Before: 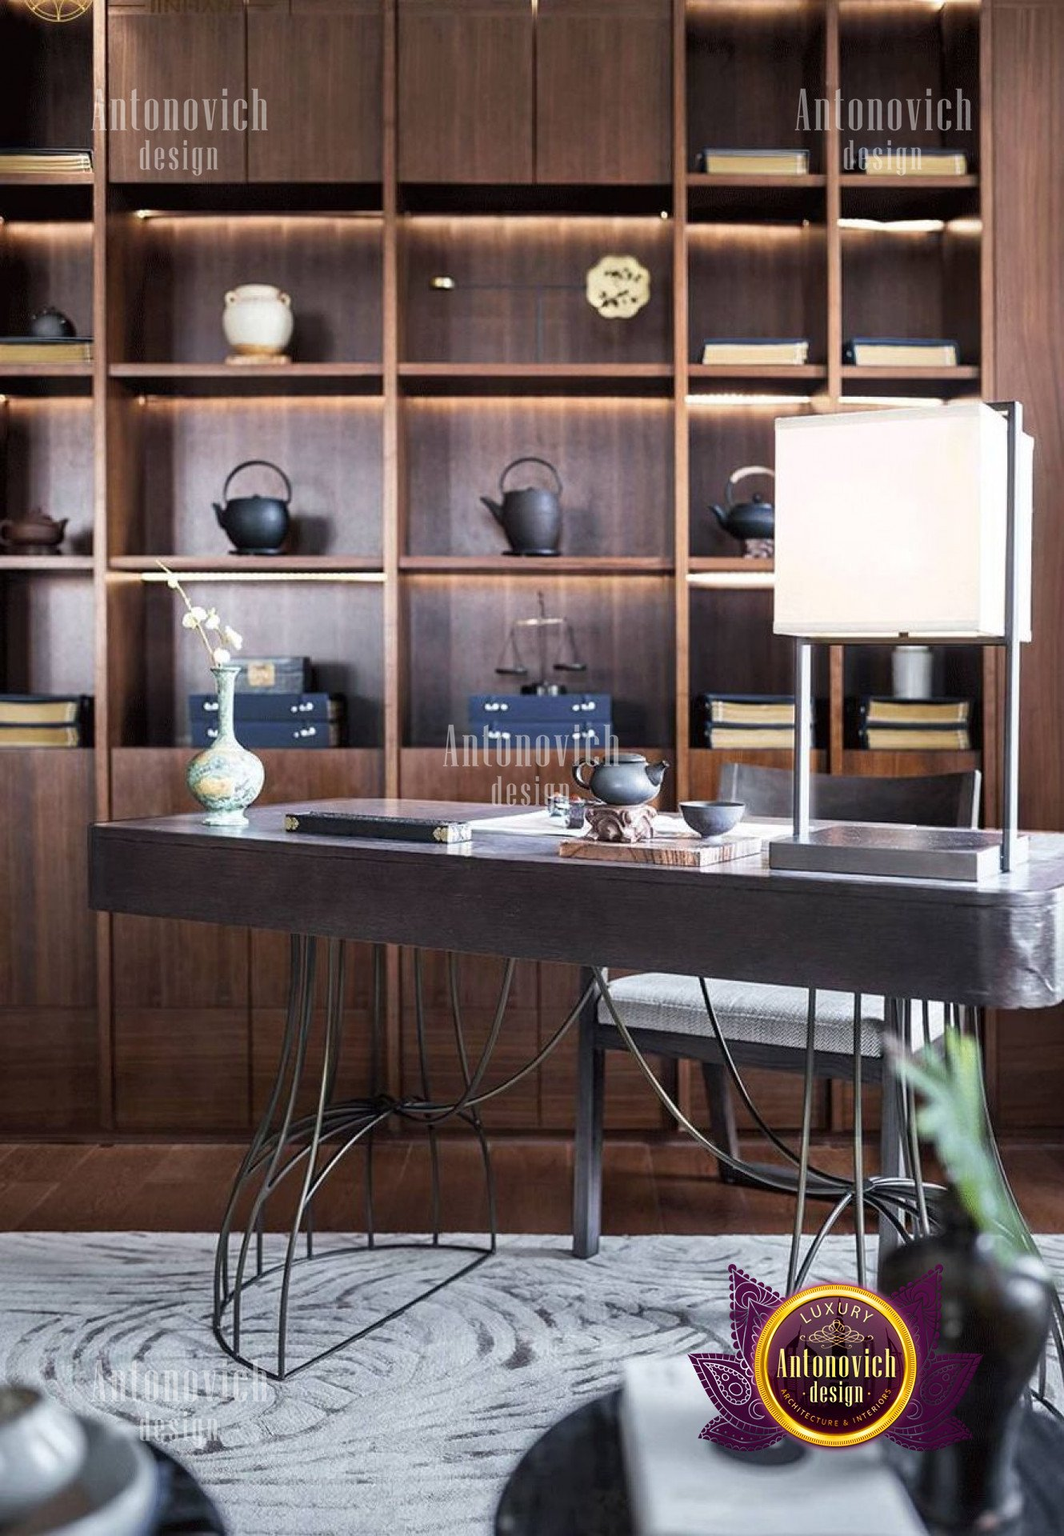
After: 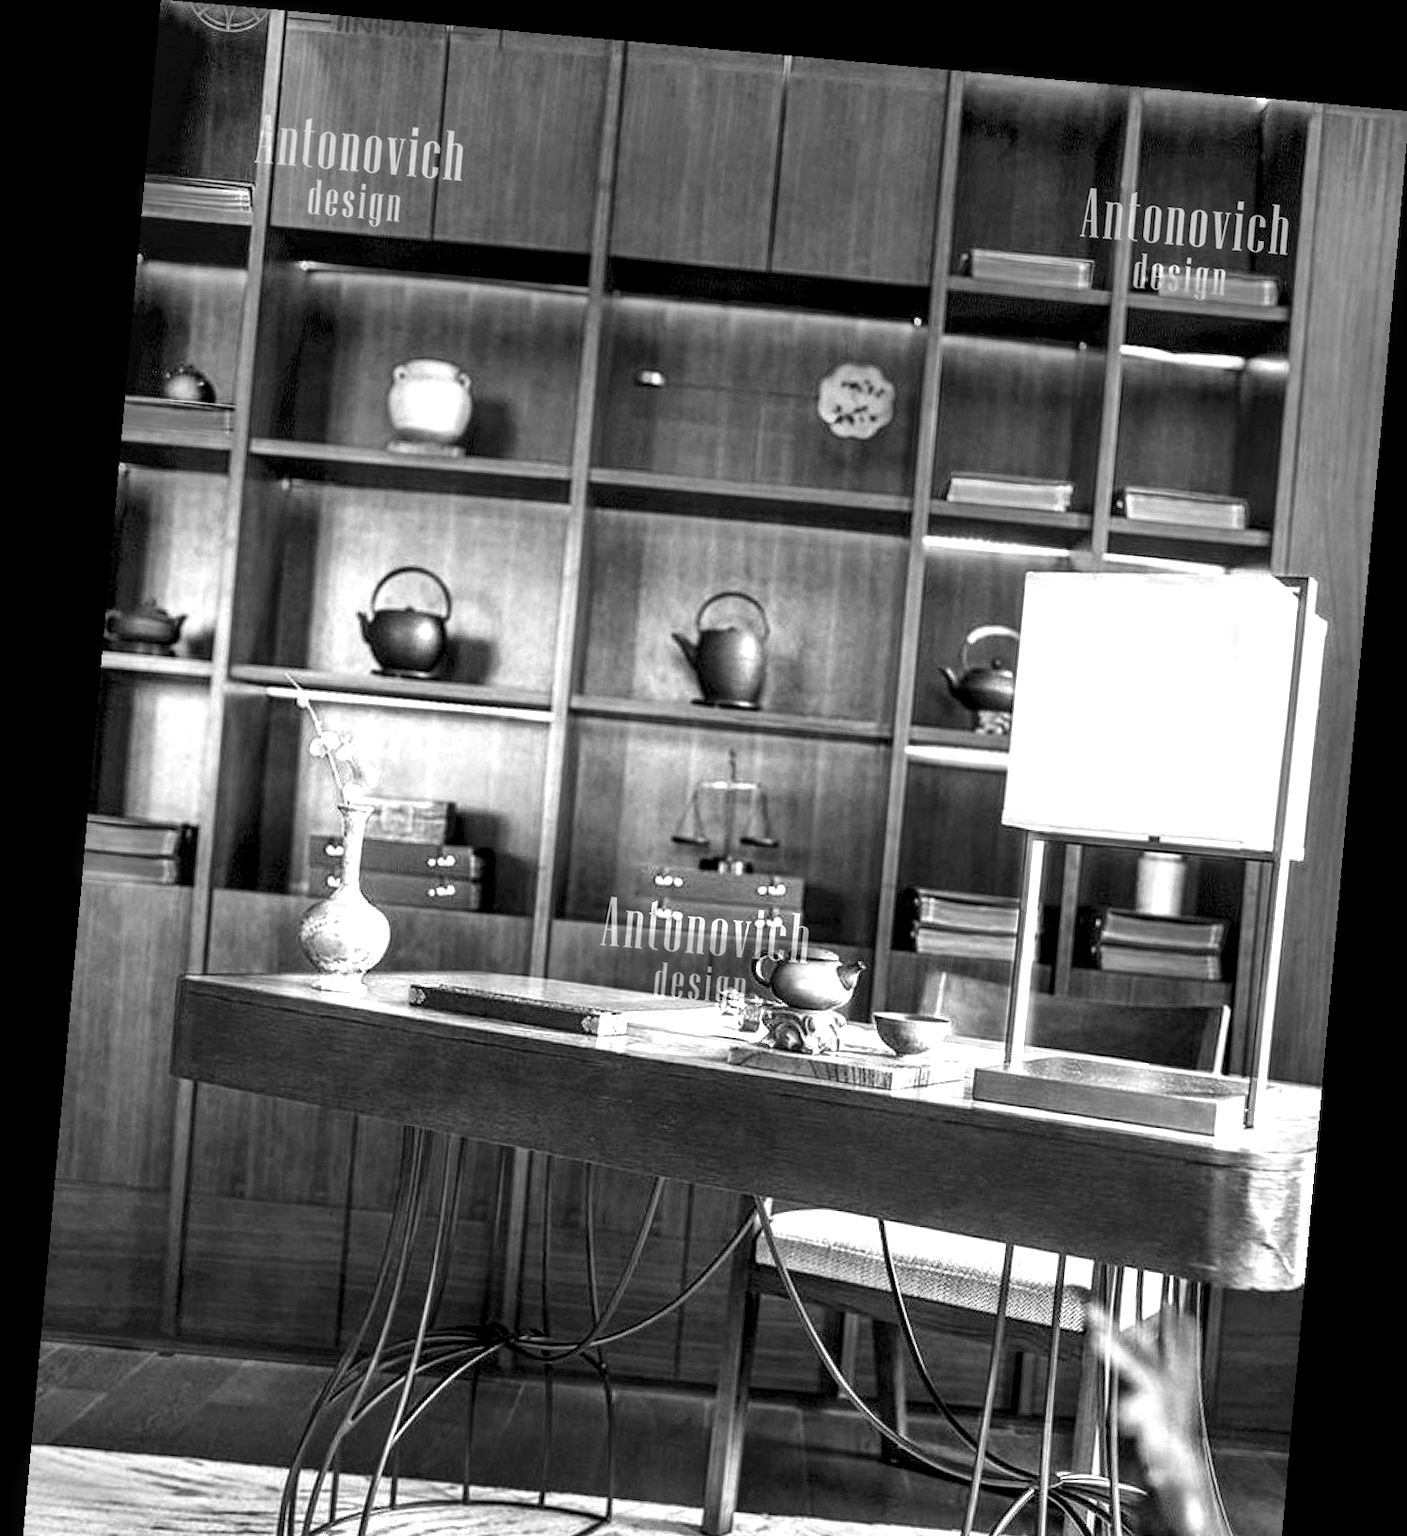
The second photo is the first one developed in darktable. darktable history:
color zones: curves: ch0 [(0.287, 0.048) (0.493, 0.484) (0.737, 0.816)]; ch1 [(0, 0) (0.143, 0) (0.286, 0) (0.429, 0) (0.571, 0) (0.714, 0) (0.857, 0)]
crop: bottom 19.644%
tone equalizer: on, module defaults
exposure: black level correction 0, exposure 0.5 EV, compensate highlight preservation false
shadows and highlights: radius 264.75, soften with gaussian
rotate and perspective: rotation 5.12°, automatic cropping off
local contrast: highlights 60%, shadows 60%, detail 160%
